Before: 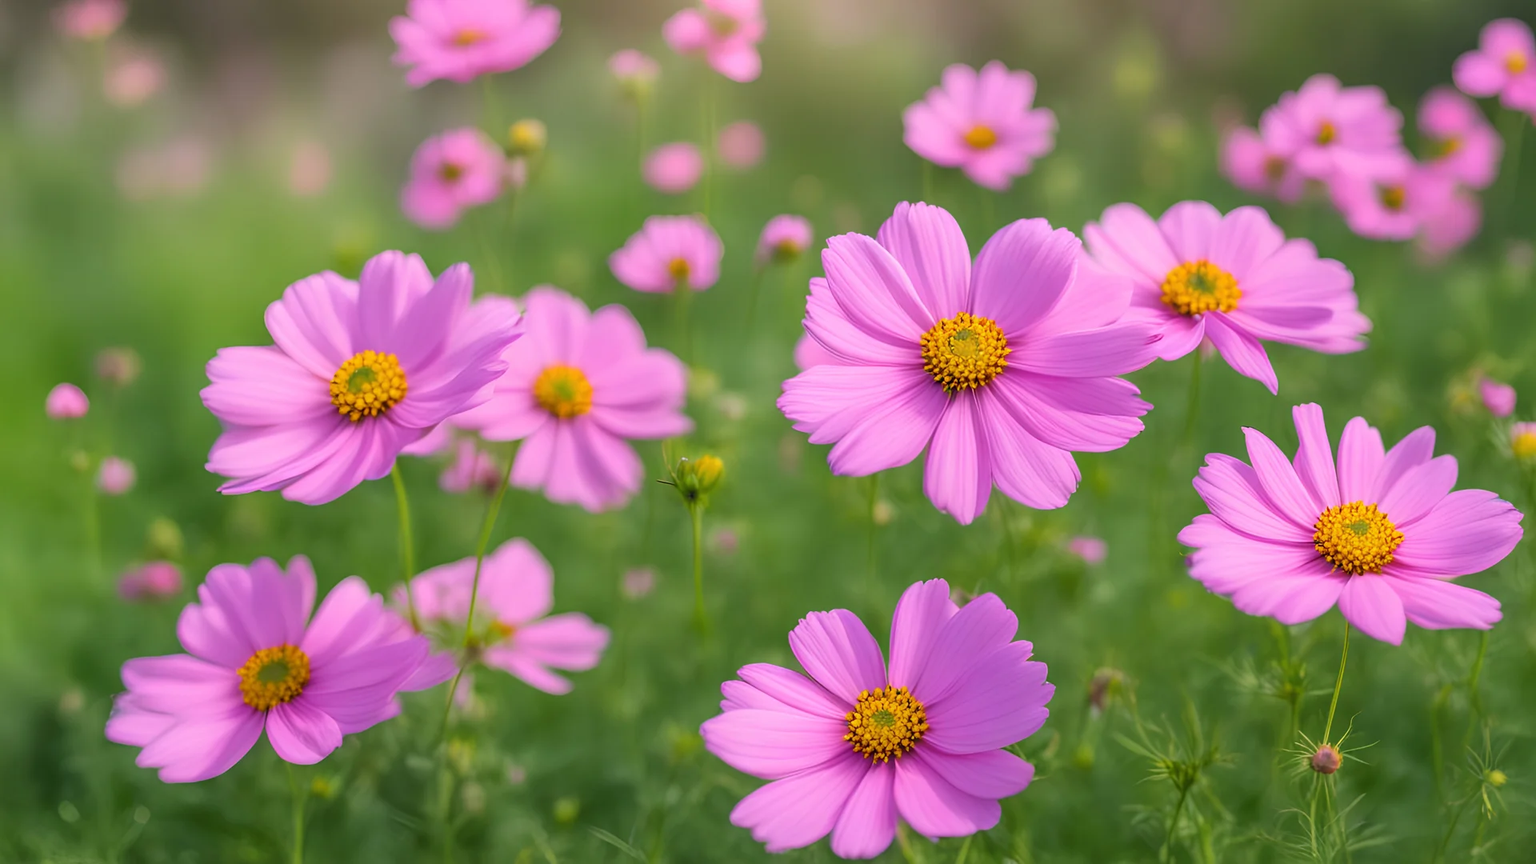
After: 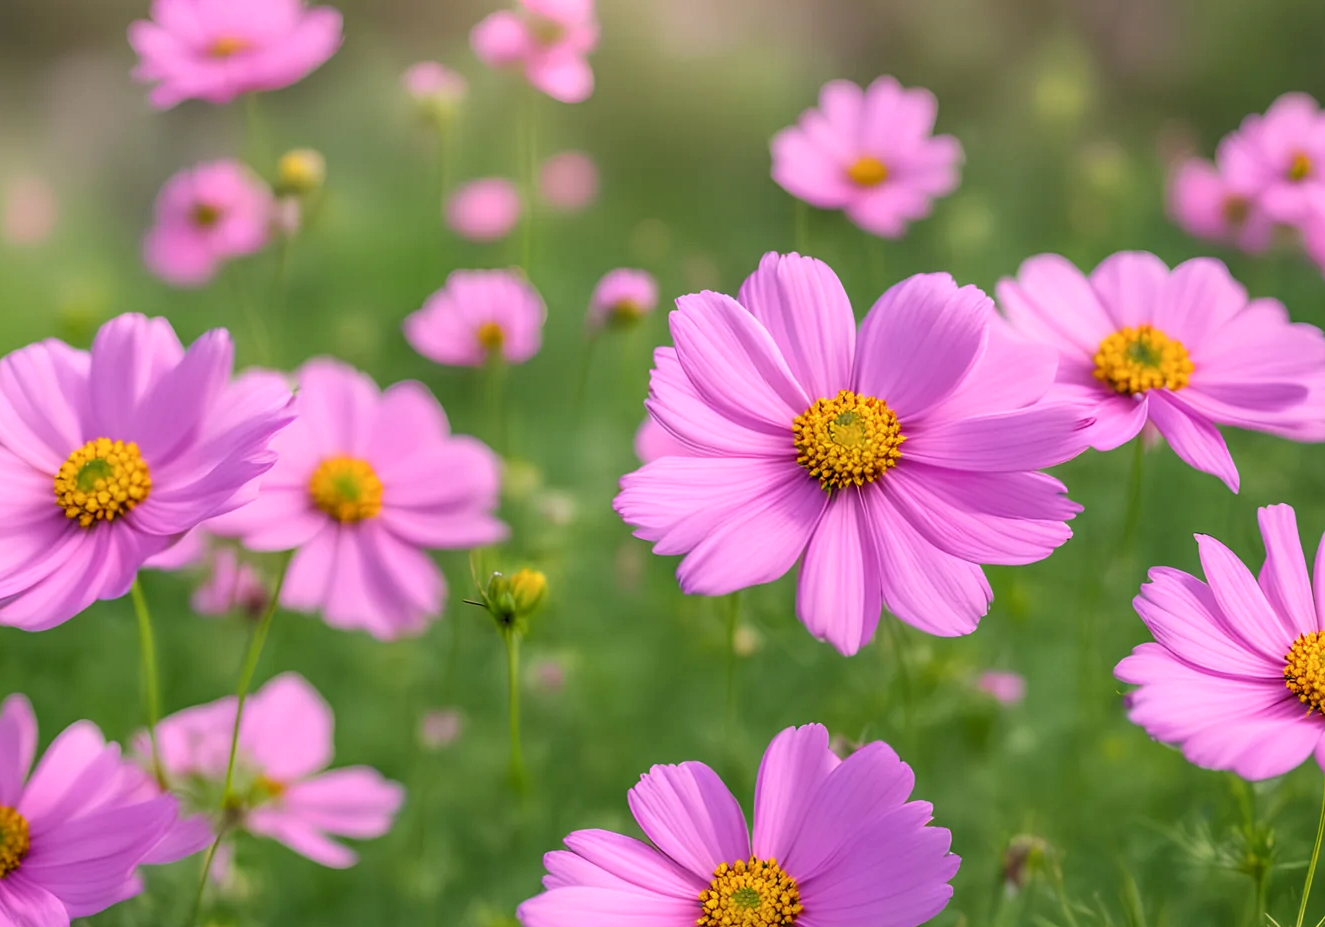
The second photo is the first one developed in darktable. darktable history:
crop: left 18.653%, right 12.33%, bottom 14.077%
exposure: compensate exposure bias true, compensate highlight preservation false
local contrast: on, module defaults
